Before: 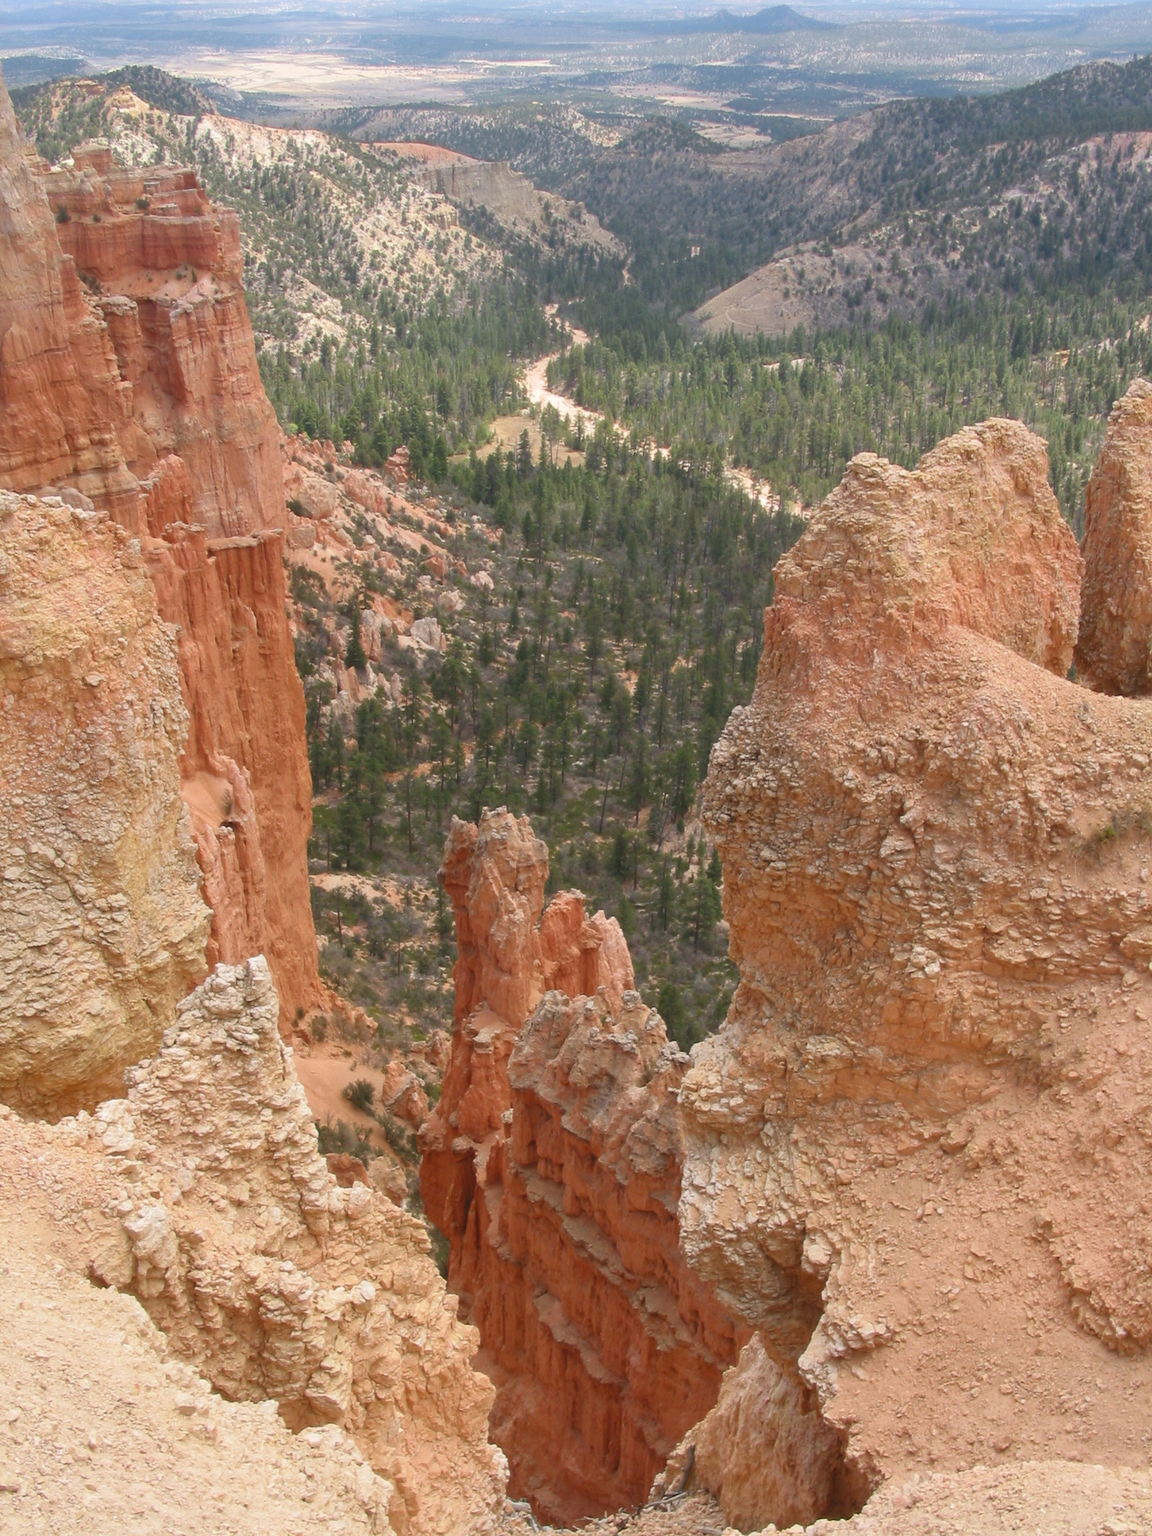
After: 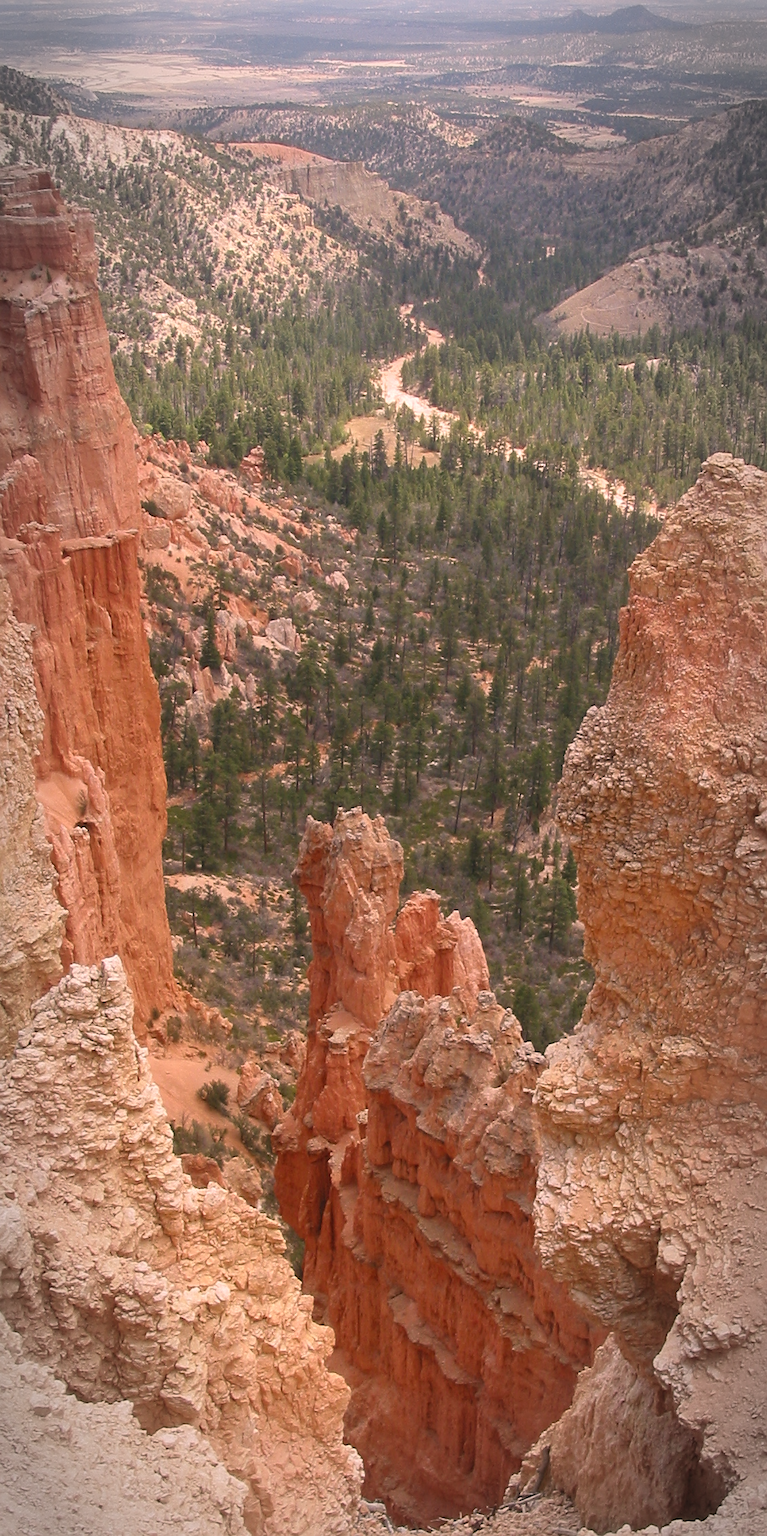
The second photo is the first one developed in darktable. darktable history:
sharpen: on, module defaults
vignetting: automatic ratio true
crop and rotate: left 12.673%, right 20.66%
color correction: highlights a* 12.23, highlights b* 5.41
